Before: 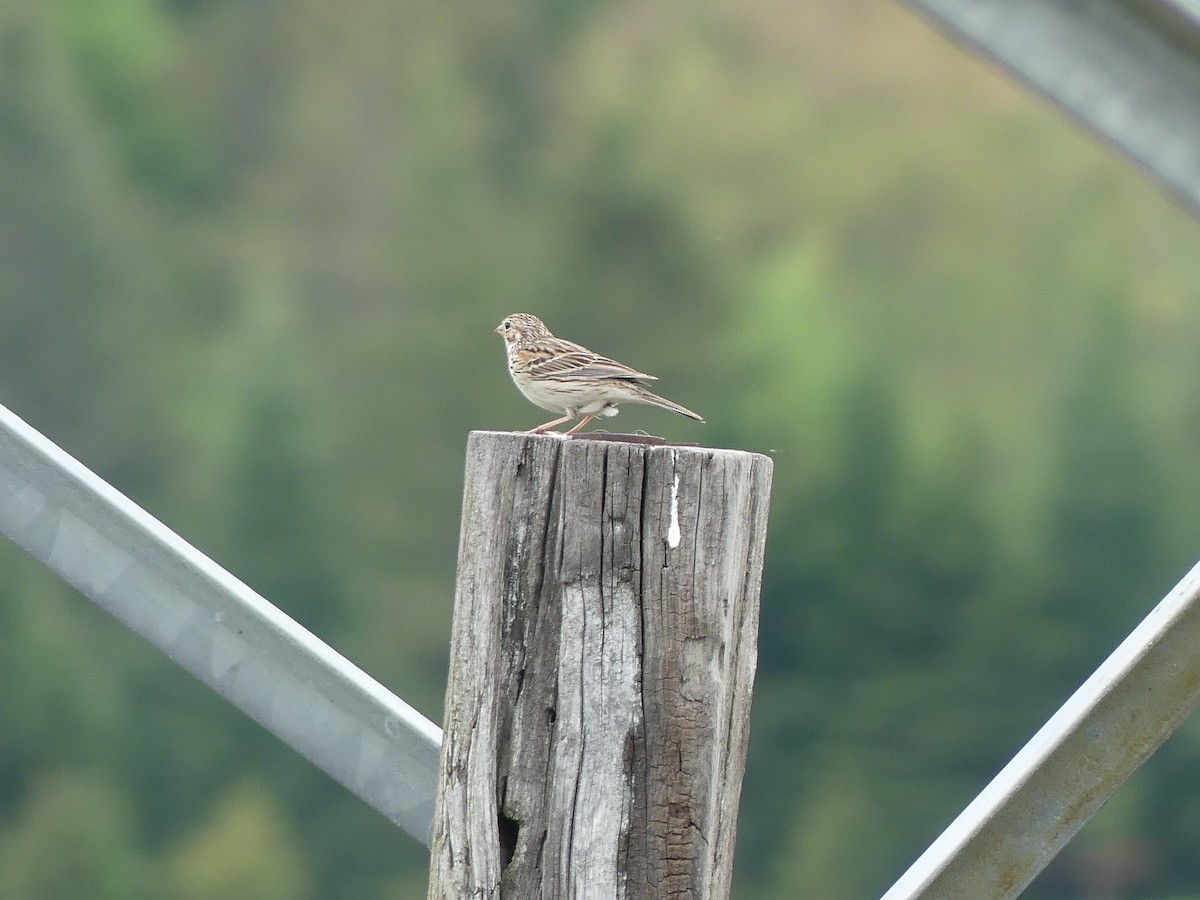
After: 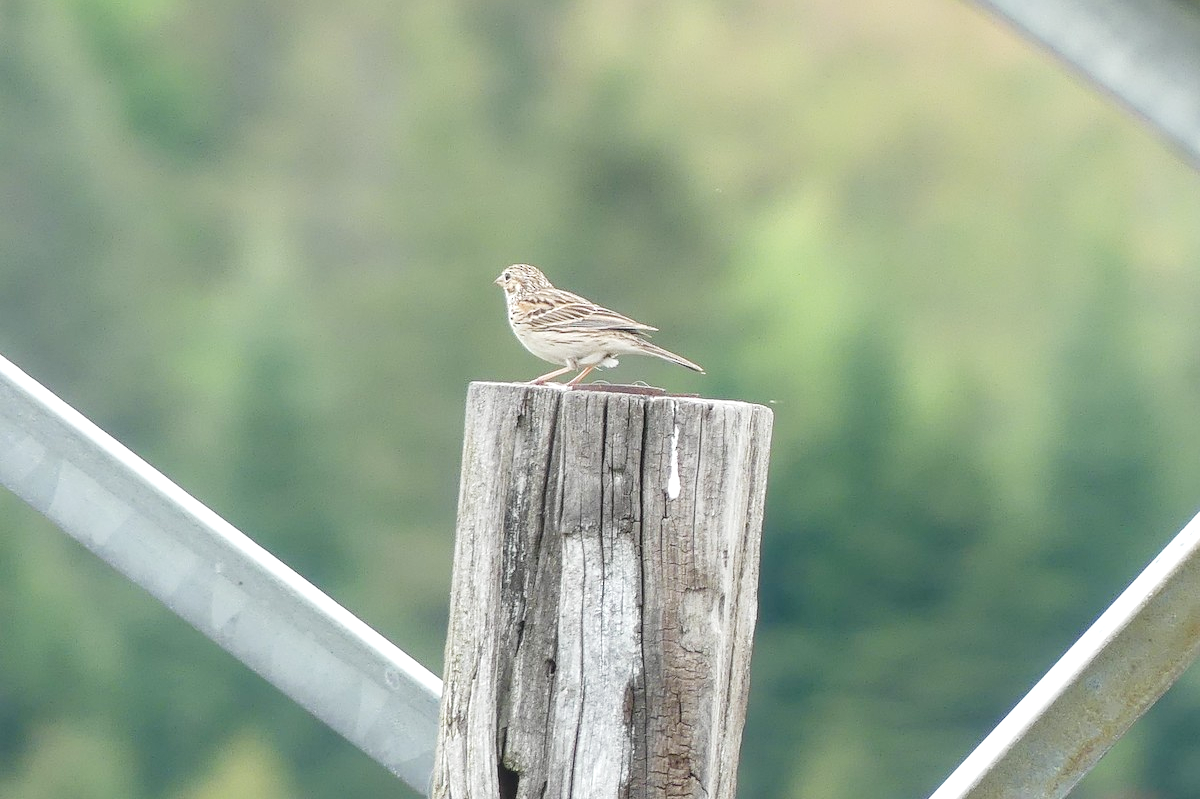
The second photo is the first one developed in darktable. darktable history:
crop and rotate: top 5.461%, bottom 5.664%
local contrast: on, module defaults
exposure: exposure 0.493 EV, compensate highlight preservation false
contrast equalizer: y [[0.5, 0.486, 0.447, 0.446, 0.489, 0.5], [0.5 ×6], [0.5 ×6], [0 ×6], [0 ×6]]
tone curve: curves: ch0 [(0, 0.025) (0.15, 0.143) (0.452, 0.486) (0.751, 0.788) (1, 0.961)]; ch1 [(0, 0) (0.416, 0.4) (0.476, 0.469) (0.497, 0.494) (0.546, 0.571) (0.566, 0.607) (0.62, 0.657) (1, 1)]; ch2 [(0, 0) (0.386, 0.397) (0.505, 0.498) (0.547, 0.546) (0.579, 0.58) (1, 1)], preserve colors none
